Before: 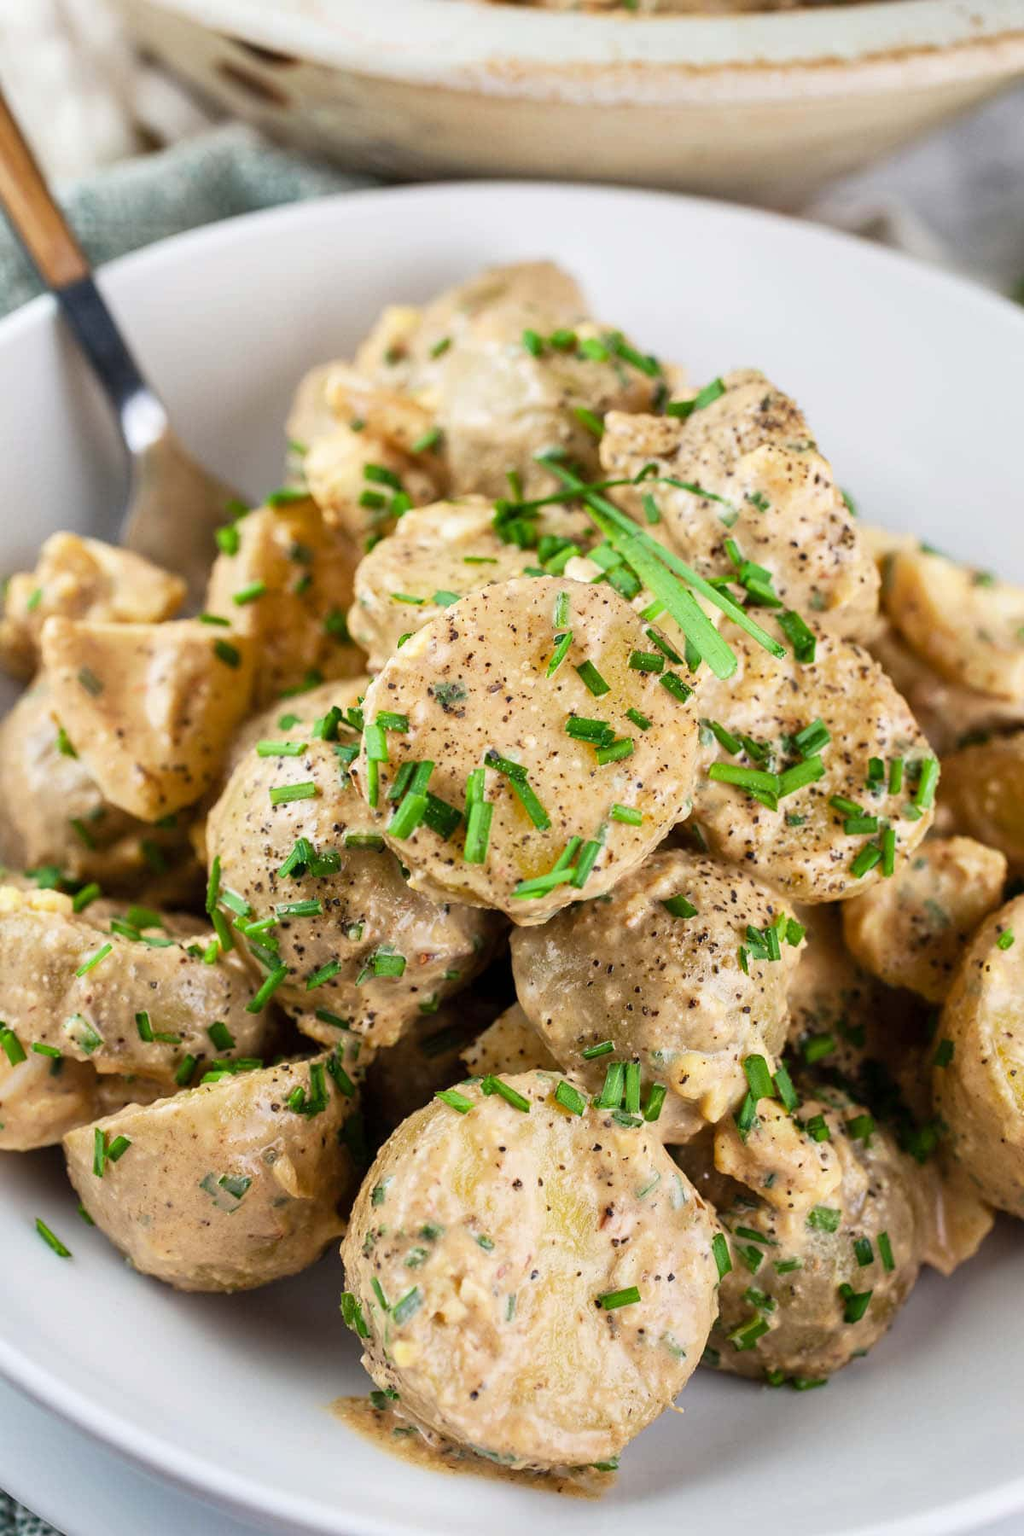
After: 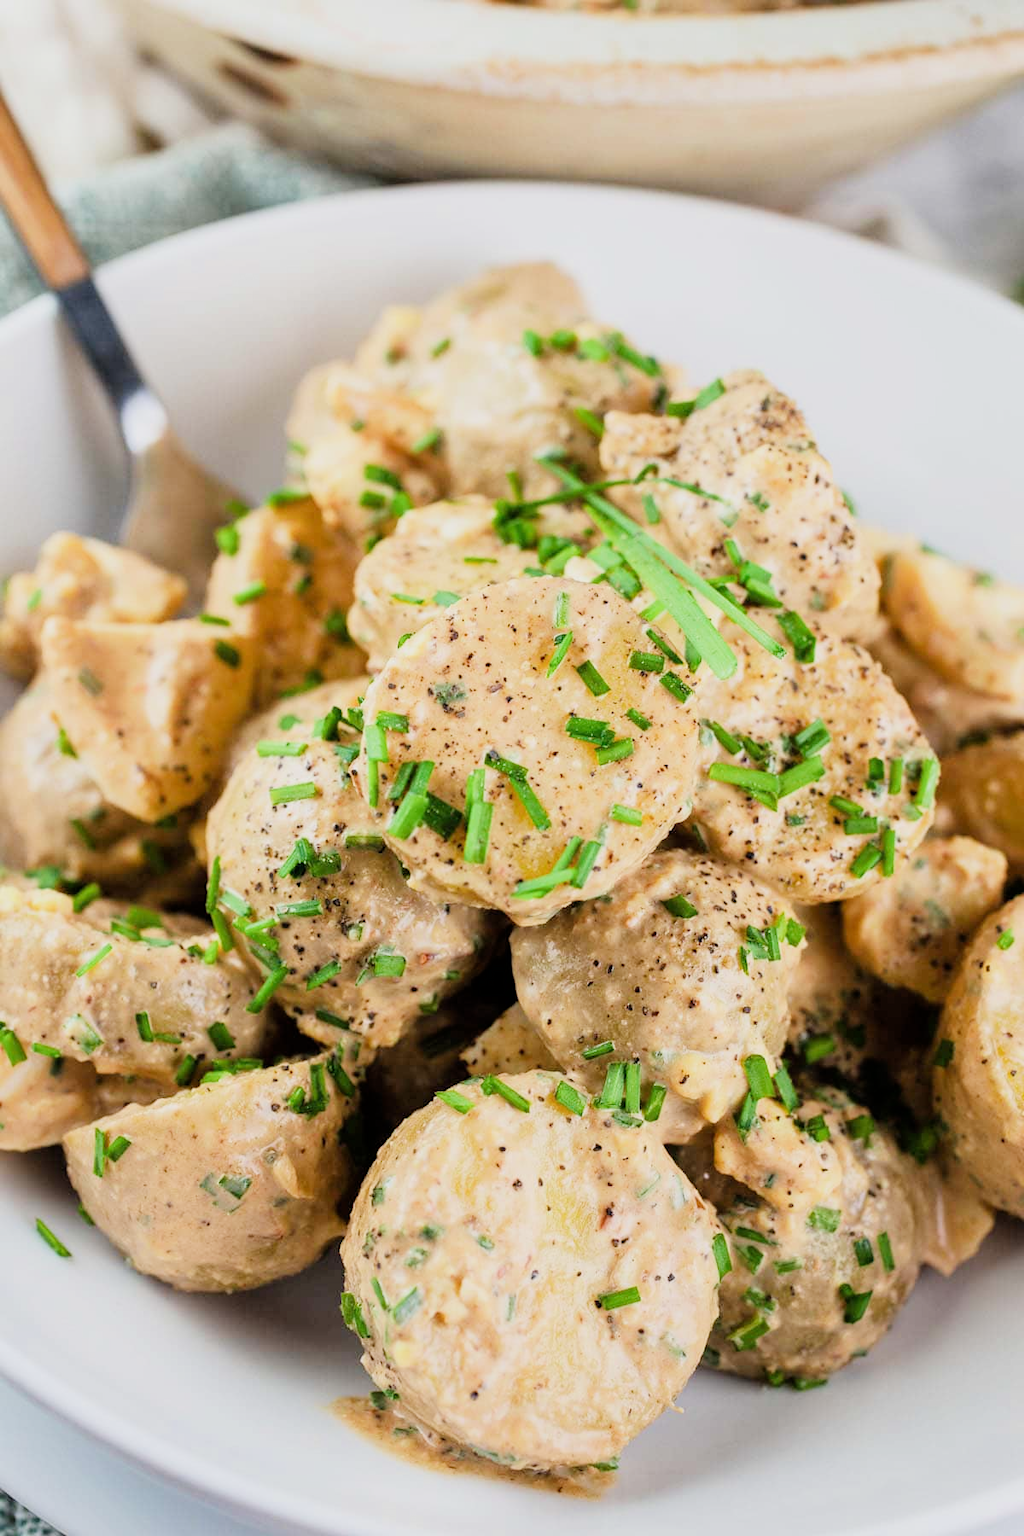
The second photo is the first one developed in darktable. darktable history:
exposure: black level correction 0, exposure 0.7 EV, compensate exposure bias true, compensate highlight preservation false
filmic rgb: black relative exposure -7.65 EV, white relative exposure 4.56 EV, hardness 3.61
